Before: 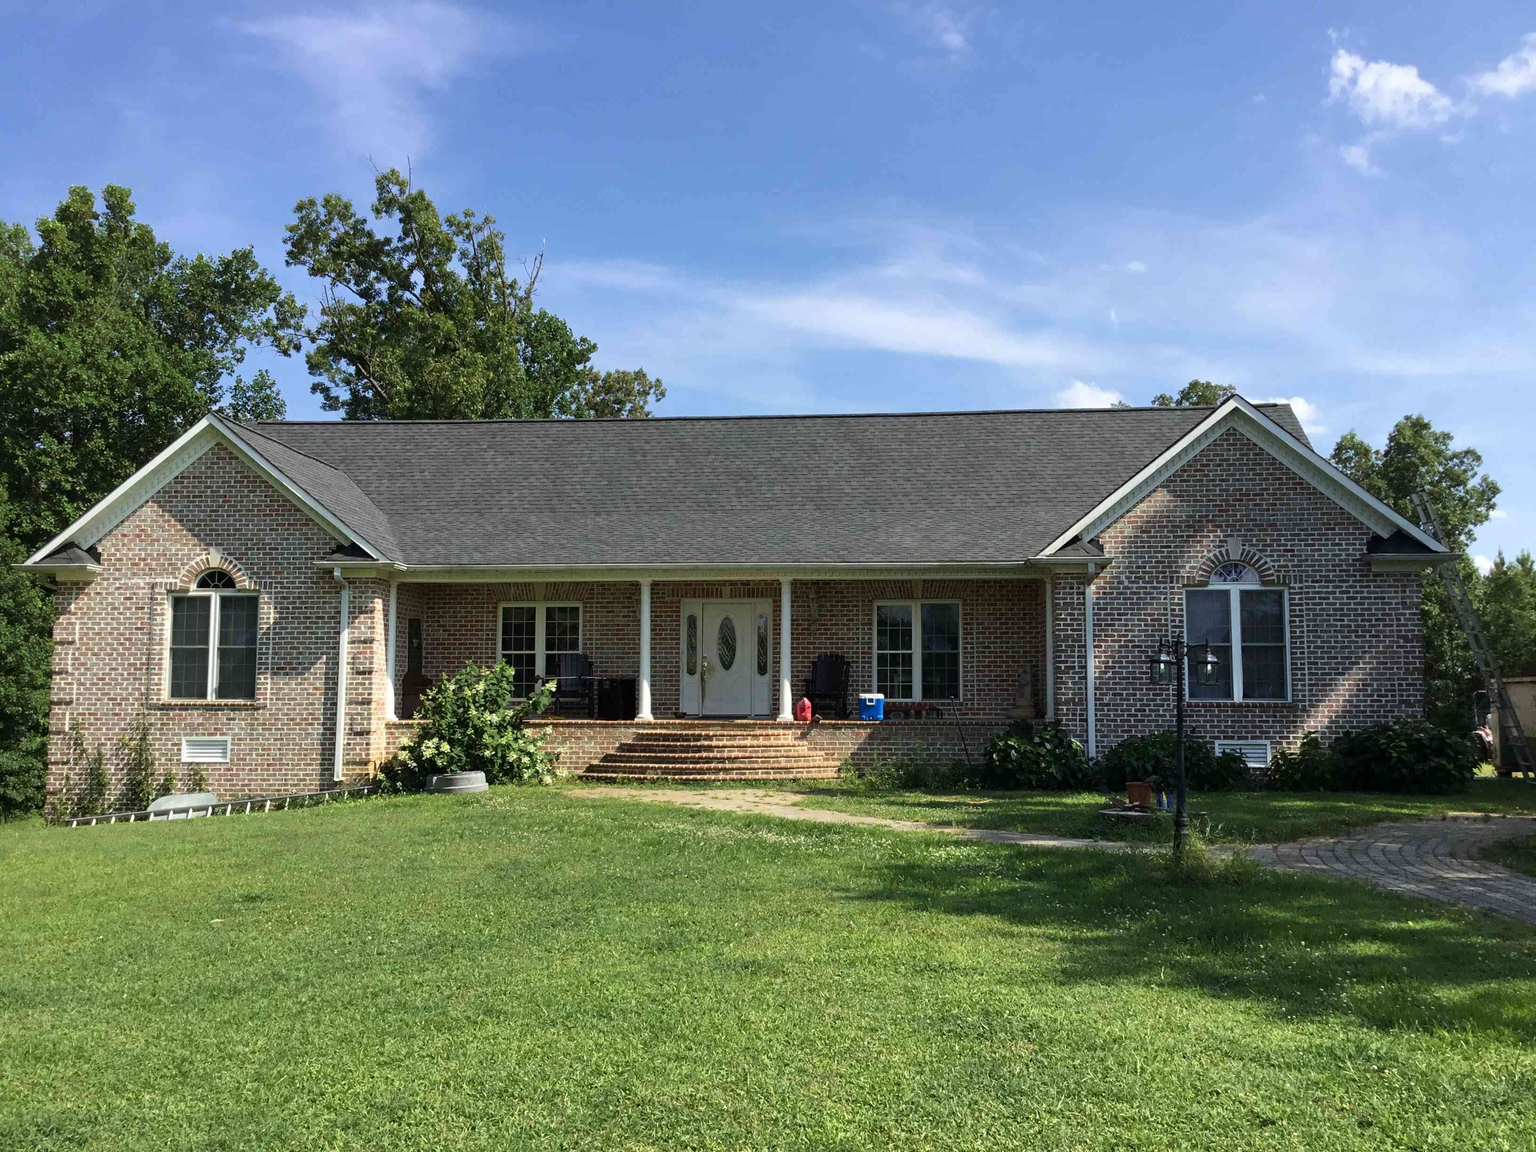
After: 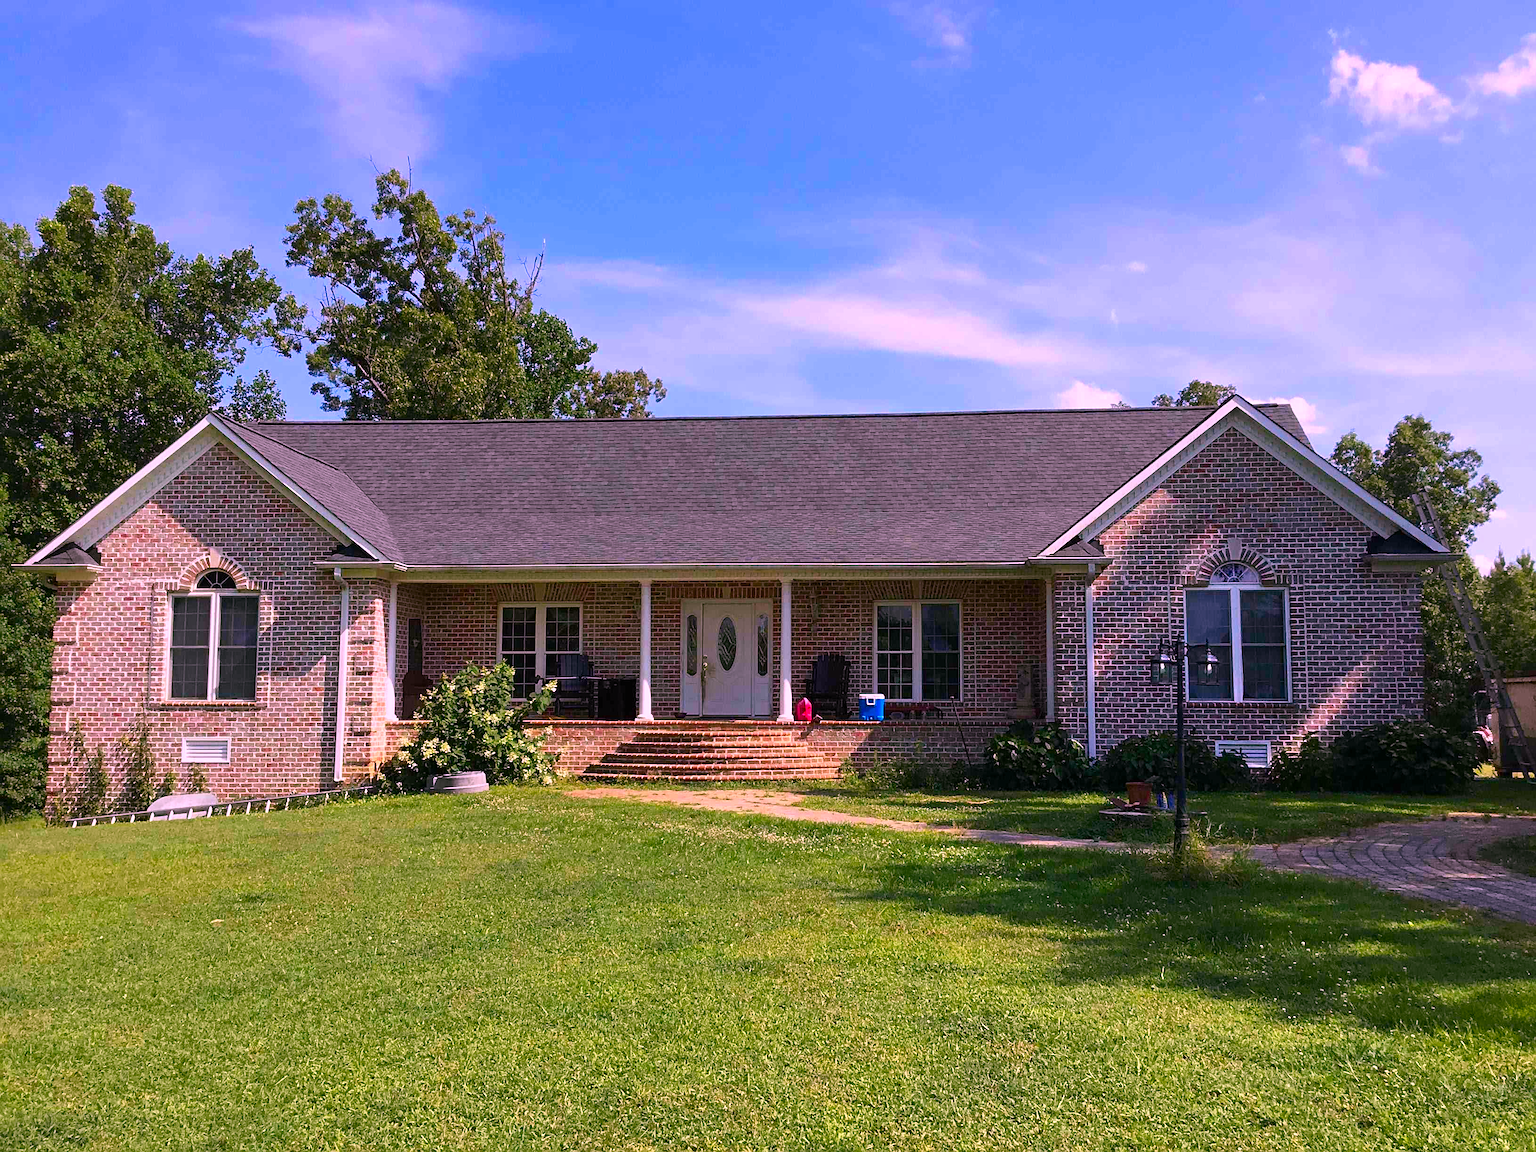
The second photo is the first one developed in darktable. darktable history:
color correction: highlights a* 19.5, highlights b* -11.53, saturation 1.69
sharpen: on, module defaults
